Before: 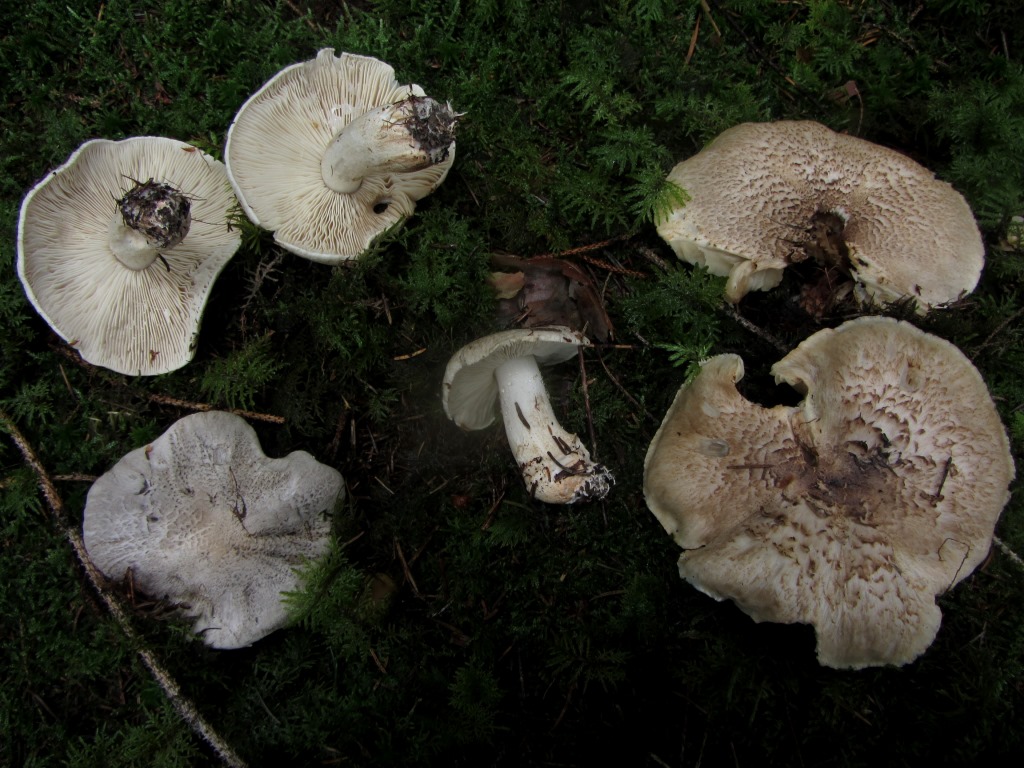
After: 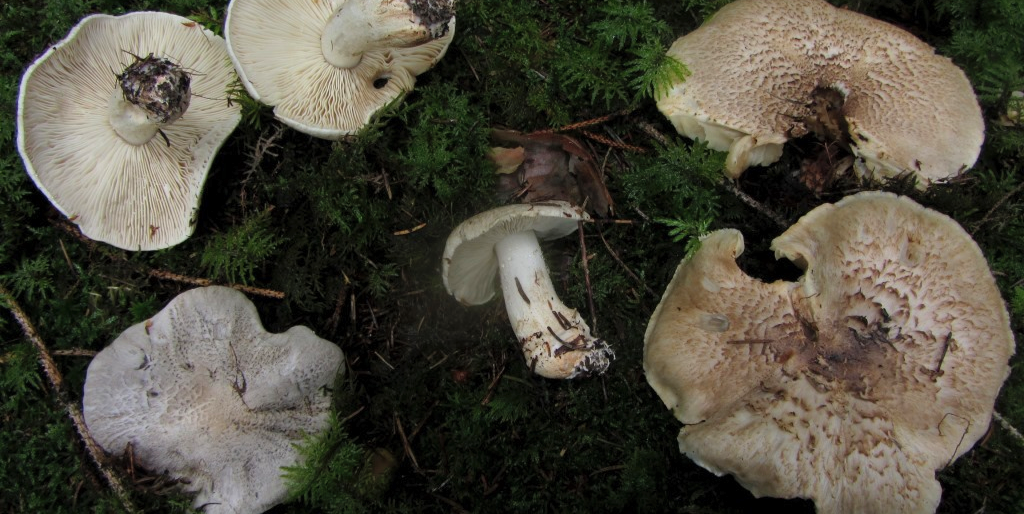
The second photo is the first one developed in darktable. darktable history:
crop: top 16.352%, bottom 16.699%
contrast brightness saturation: brightness 0.093, saturation 0.194
